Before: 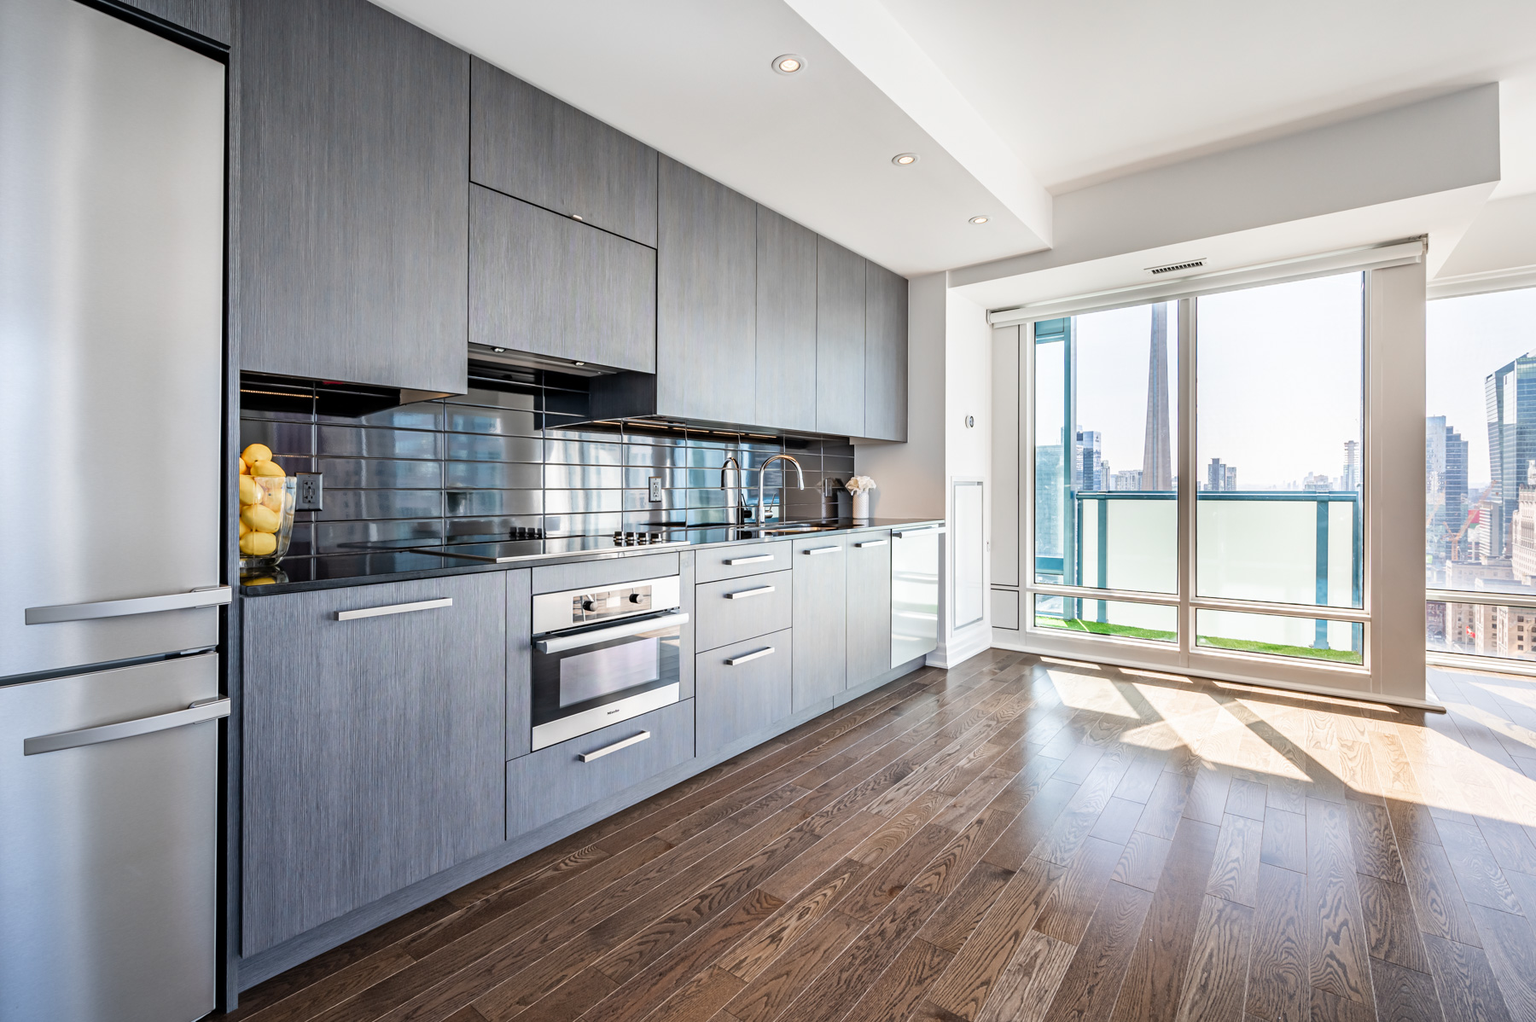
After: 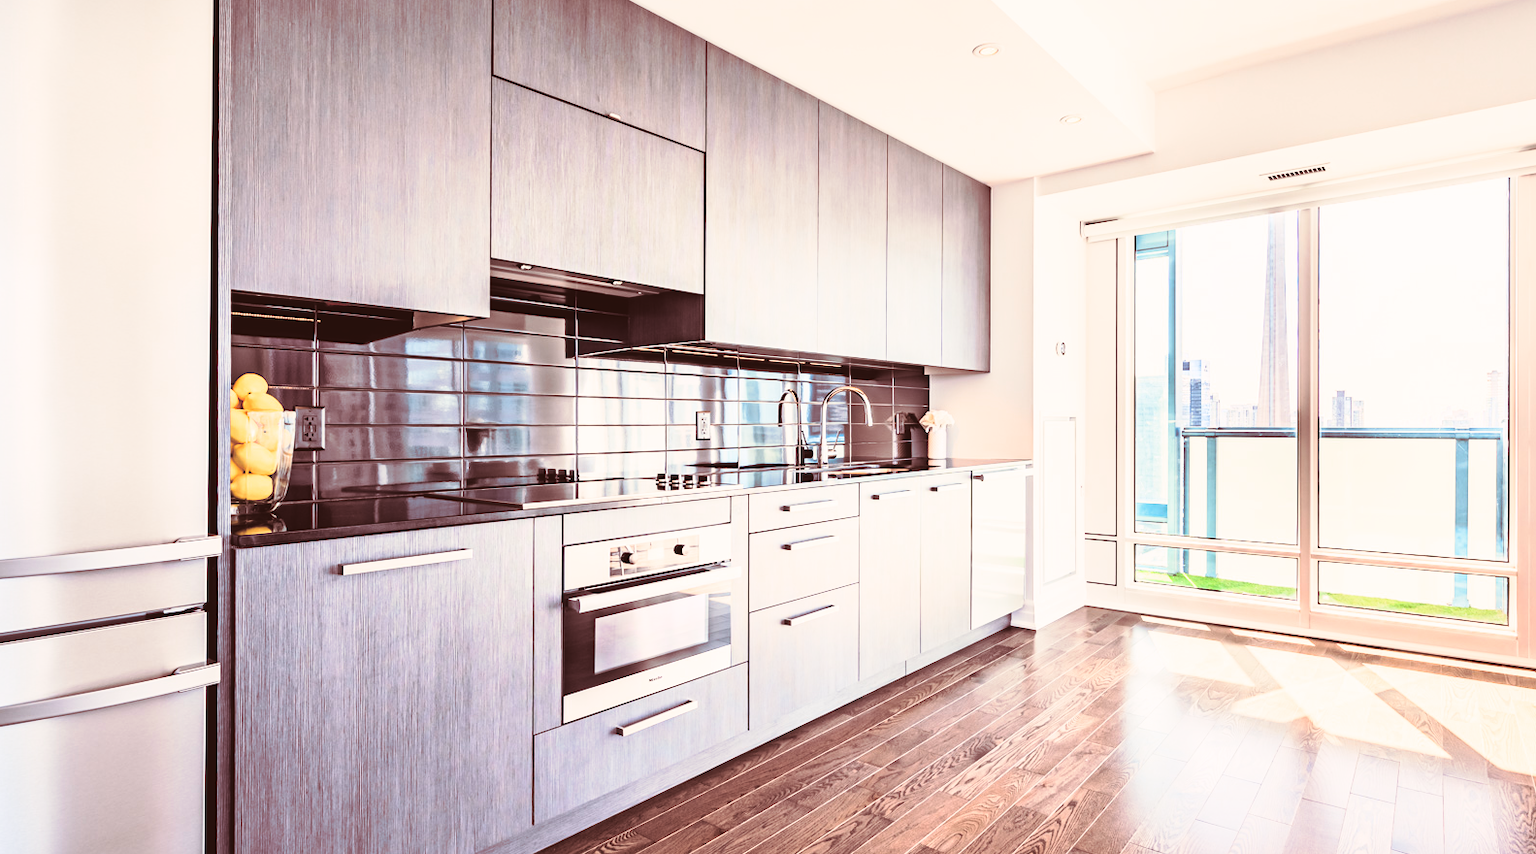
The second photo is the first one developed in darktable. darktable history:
crop and rotate: left 2.425%, top 11.305%, right 9.6%, bottom 15.08%
color balance: lift [1, 1.015, 1.004, 0.985], gamma [1, 0.958, 0.971, 1.042], gain [1, 0.956, 0.977, 1.044]
split-toning: shadows › hue 360°
rgb curve: curves: ch0 [(0, 0) (0.21, 0.15) (0.24, 0.21) (0.5, 0.75) (0.75, 0.96) (0.89, 0.99) (1, 1)]; ch1 [(0, 0.02) (0.21, 0.13) (0.25, 0.2) (0.5, 0.67) (0.75, 0.9) (0.89, 0.97) (1, 1)]; ch2 [(0, 0.02) (0.21, 0.13) (0.25, 0.2) (0.5, 0.67) (0.75, 0.9) (0.89, 0.97) (1, 1)], compensate middle gray true
exposure: black level correction -0.036, exposure -0.497 EV, compensate highlight preservation false
white balance: red 1.127, blue 0.943
